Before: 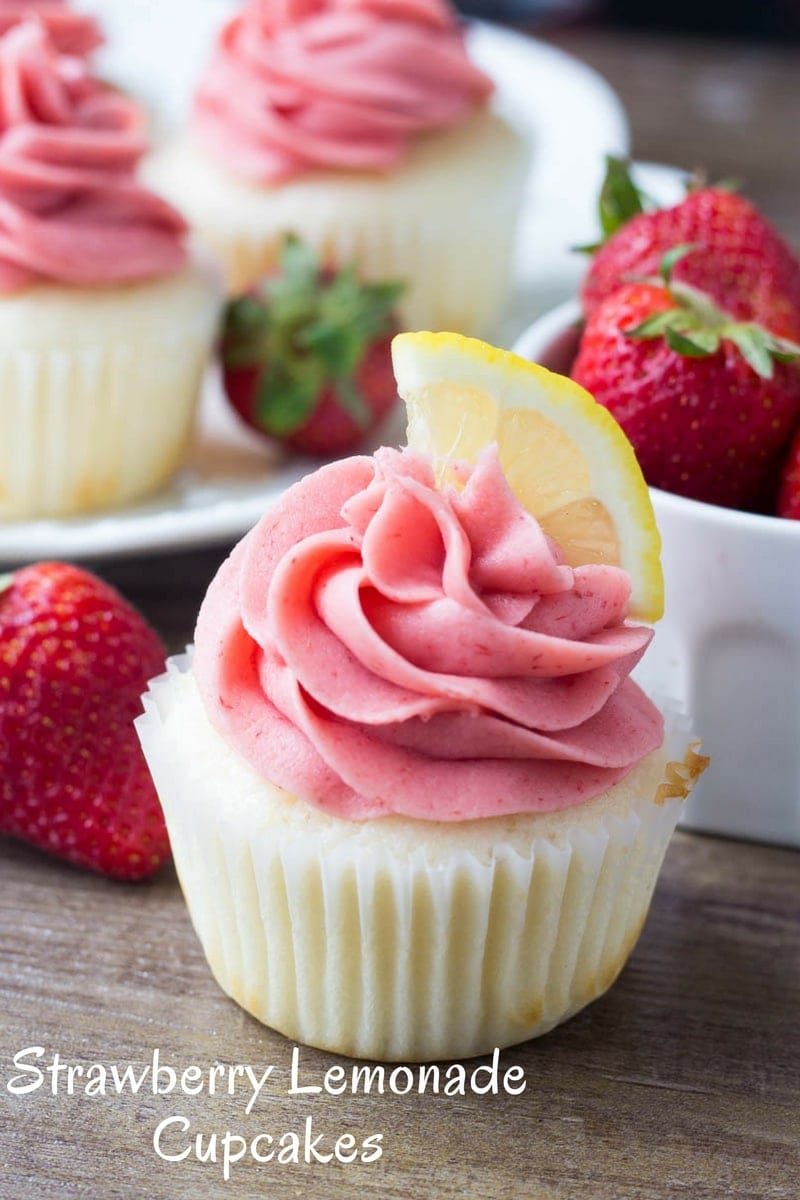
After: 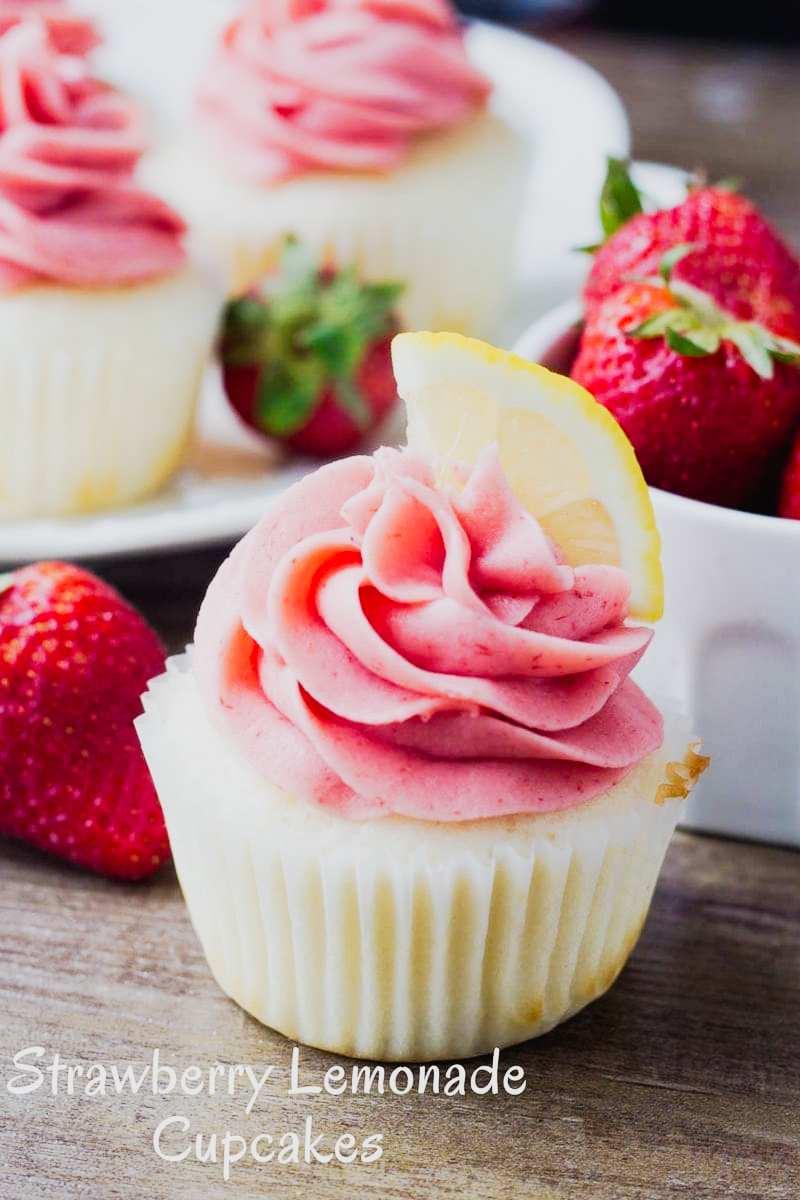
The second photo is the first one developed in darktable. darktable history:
tone curve: curves: ch0 [(0, 0.017) (0.091, 0.046) (0.298, 0.287) (0.439, 0.482) (0.64, 0.729) (0.785, 0.817) (0.995, 0.917)]; ch1 [(0, 0) (0.384, 0.365) (0.463, 0.447) (0.486, 0.474) (0.503, 0.497) (0.526, 0.52) (0.555, 0.564) (0.578, 0.595) (0.638, 0.644) (0.766, 0.773) (1, 1)]; ch2 [(0, 0) (0.374, 0.344) (0.449, 0.434) (0.501, 0.501) (0.528, 0.519) (0.569, 0.589) (0.61, 0.646) (0.666, 0.688) (1, 1)], preserve colors none
